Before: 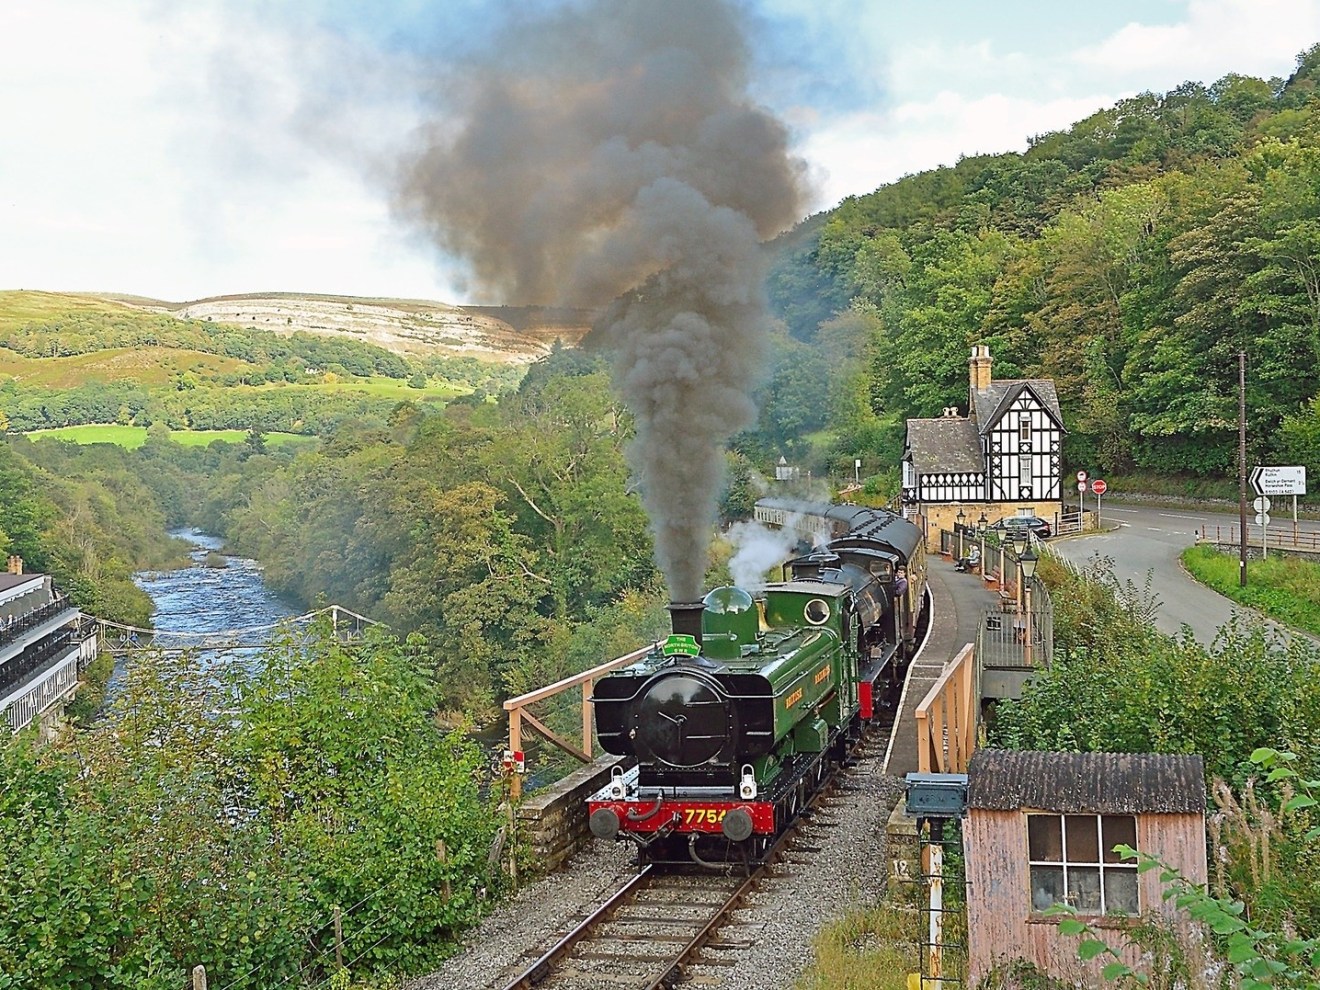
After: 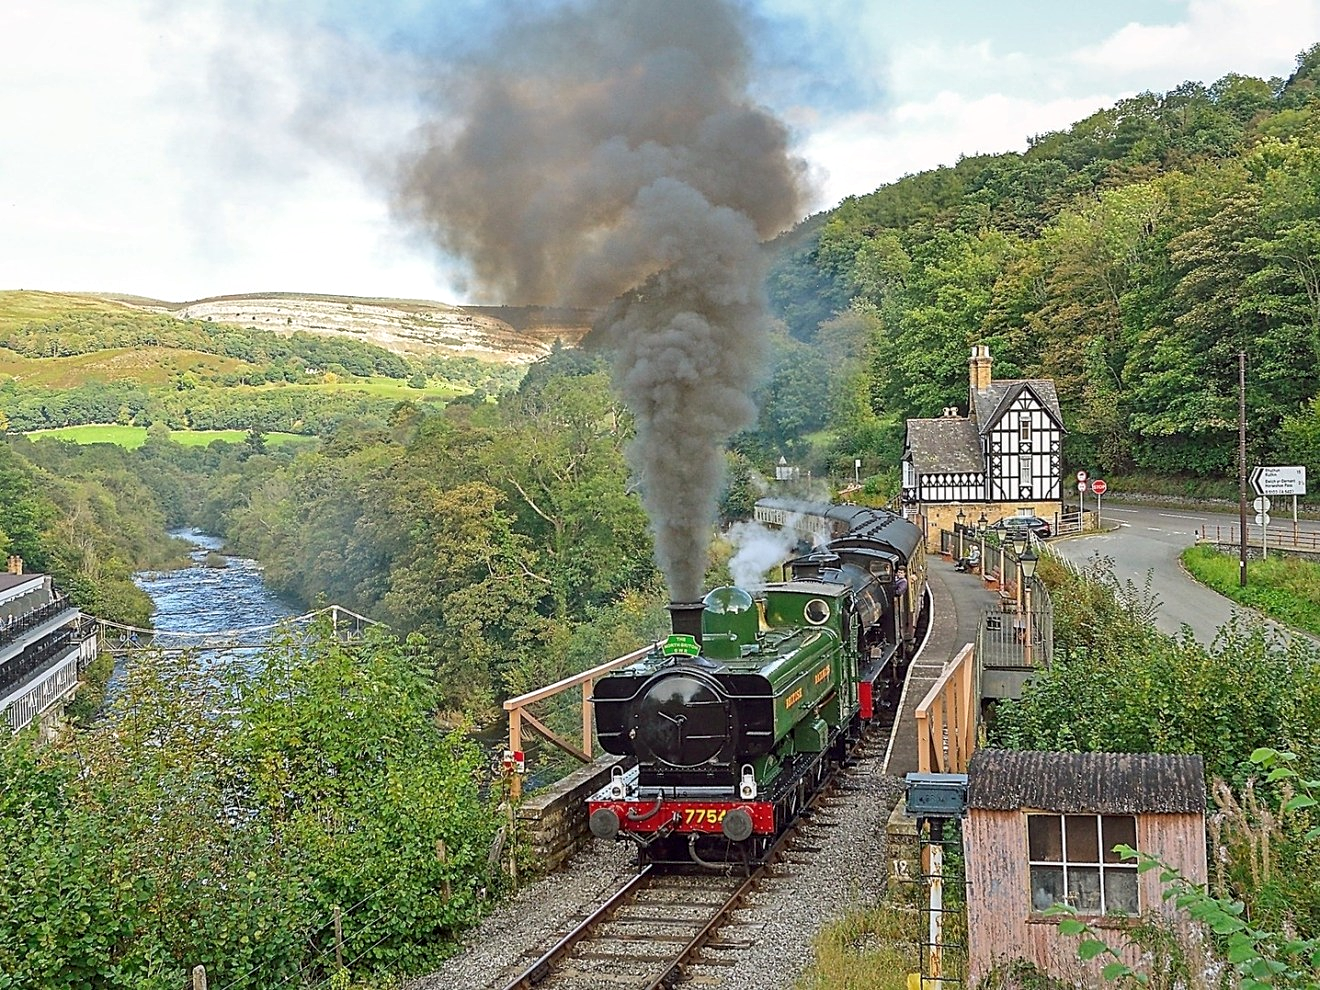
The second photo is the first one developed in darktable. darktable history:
local contrast: on, module defaults
sharpen: amount 0.208
